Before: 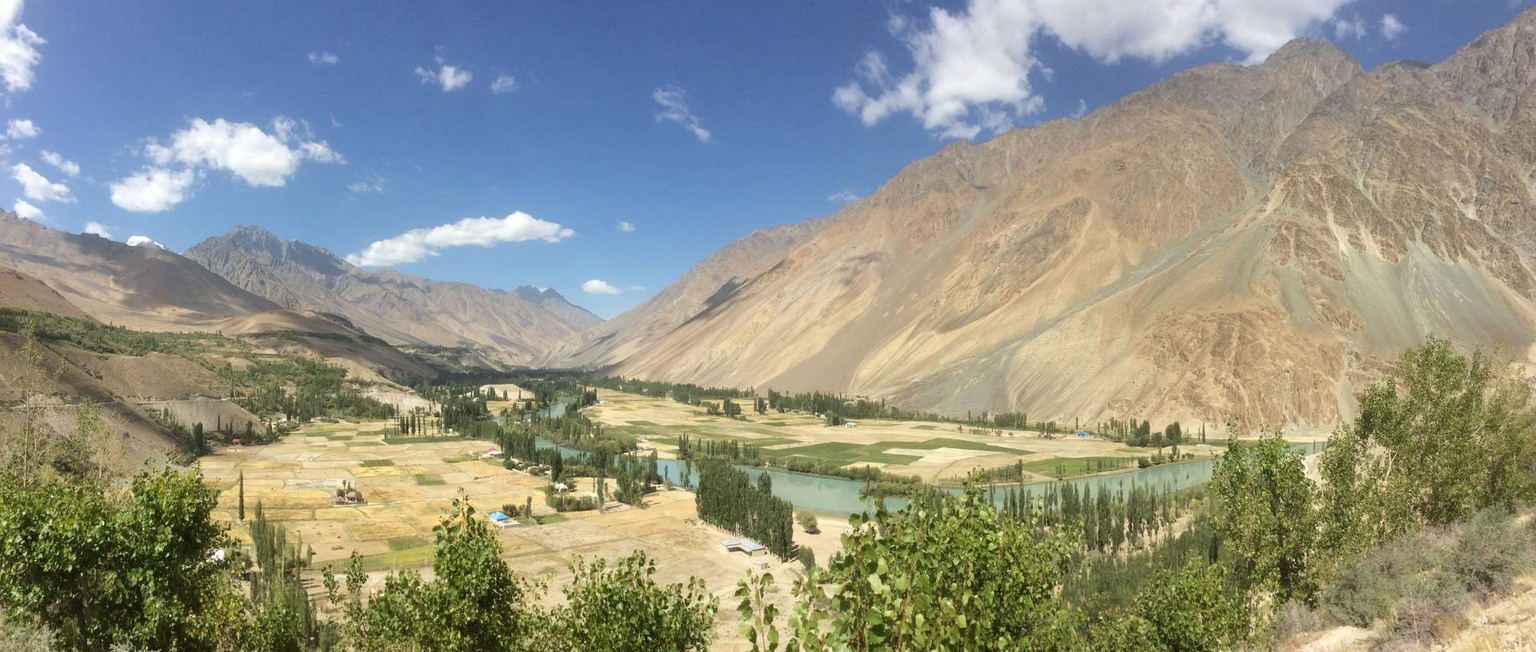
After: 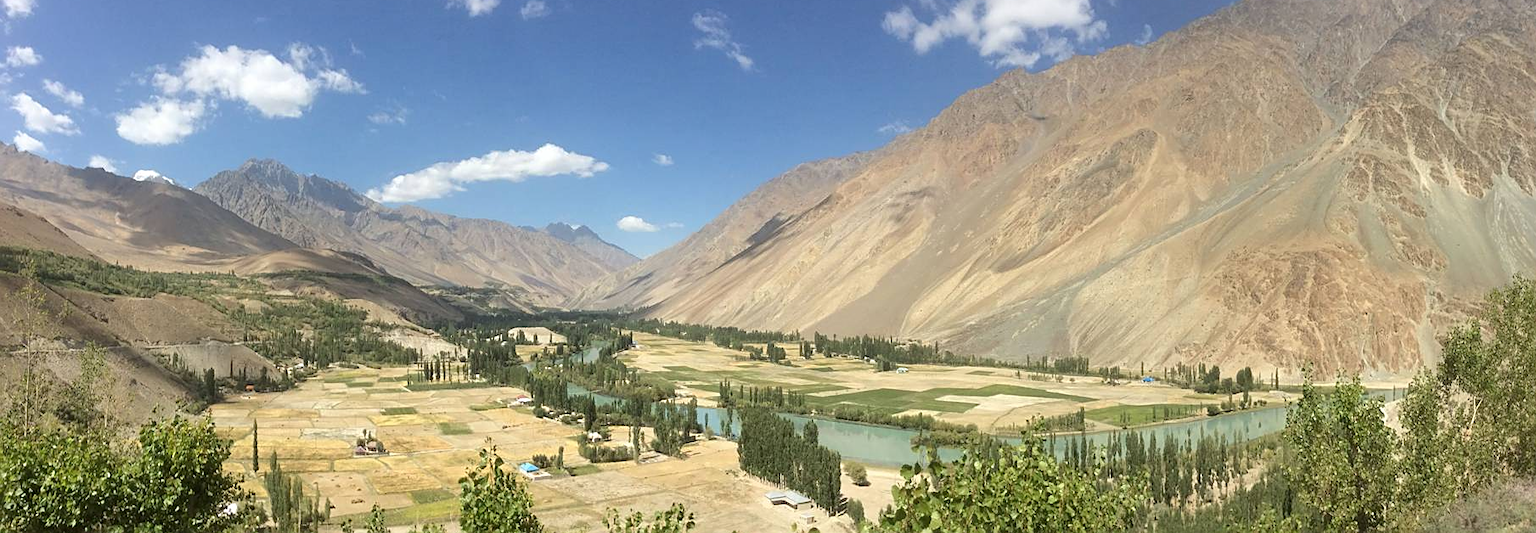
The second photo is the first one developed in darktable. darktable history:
tone equalizer: on, module defaults
crop and rotate: angle 0.03°, top 11.643%, right 5.651%, bottom 11.189%
sharpen: on, module defaults
